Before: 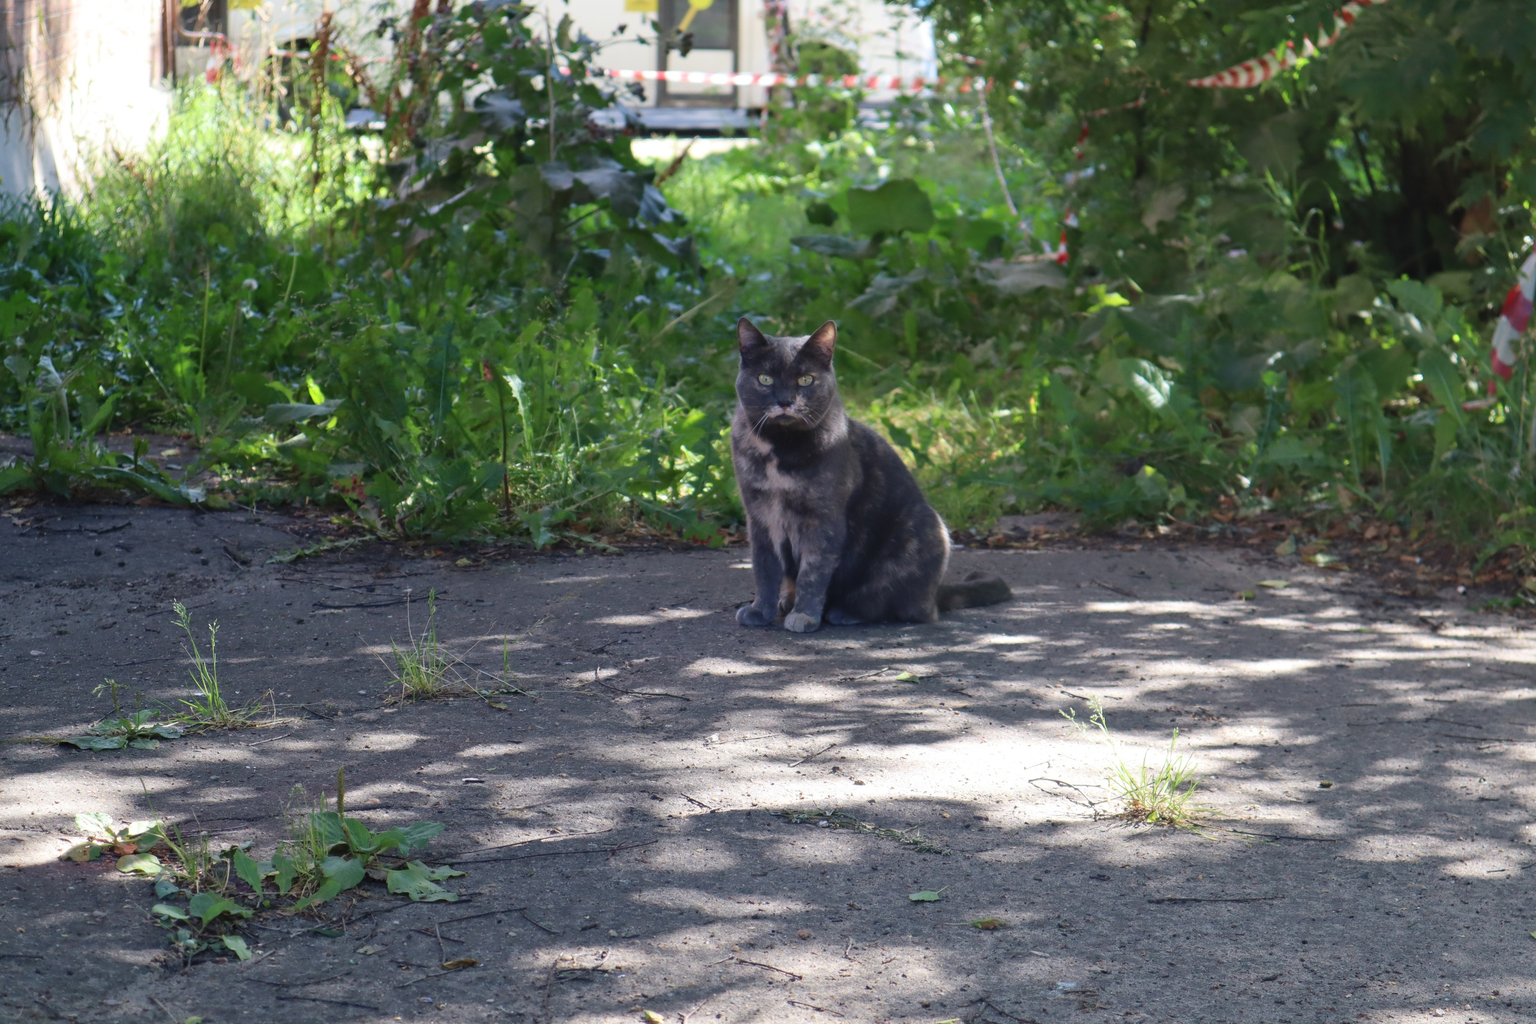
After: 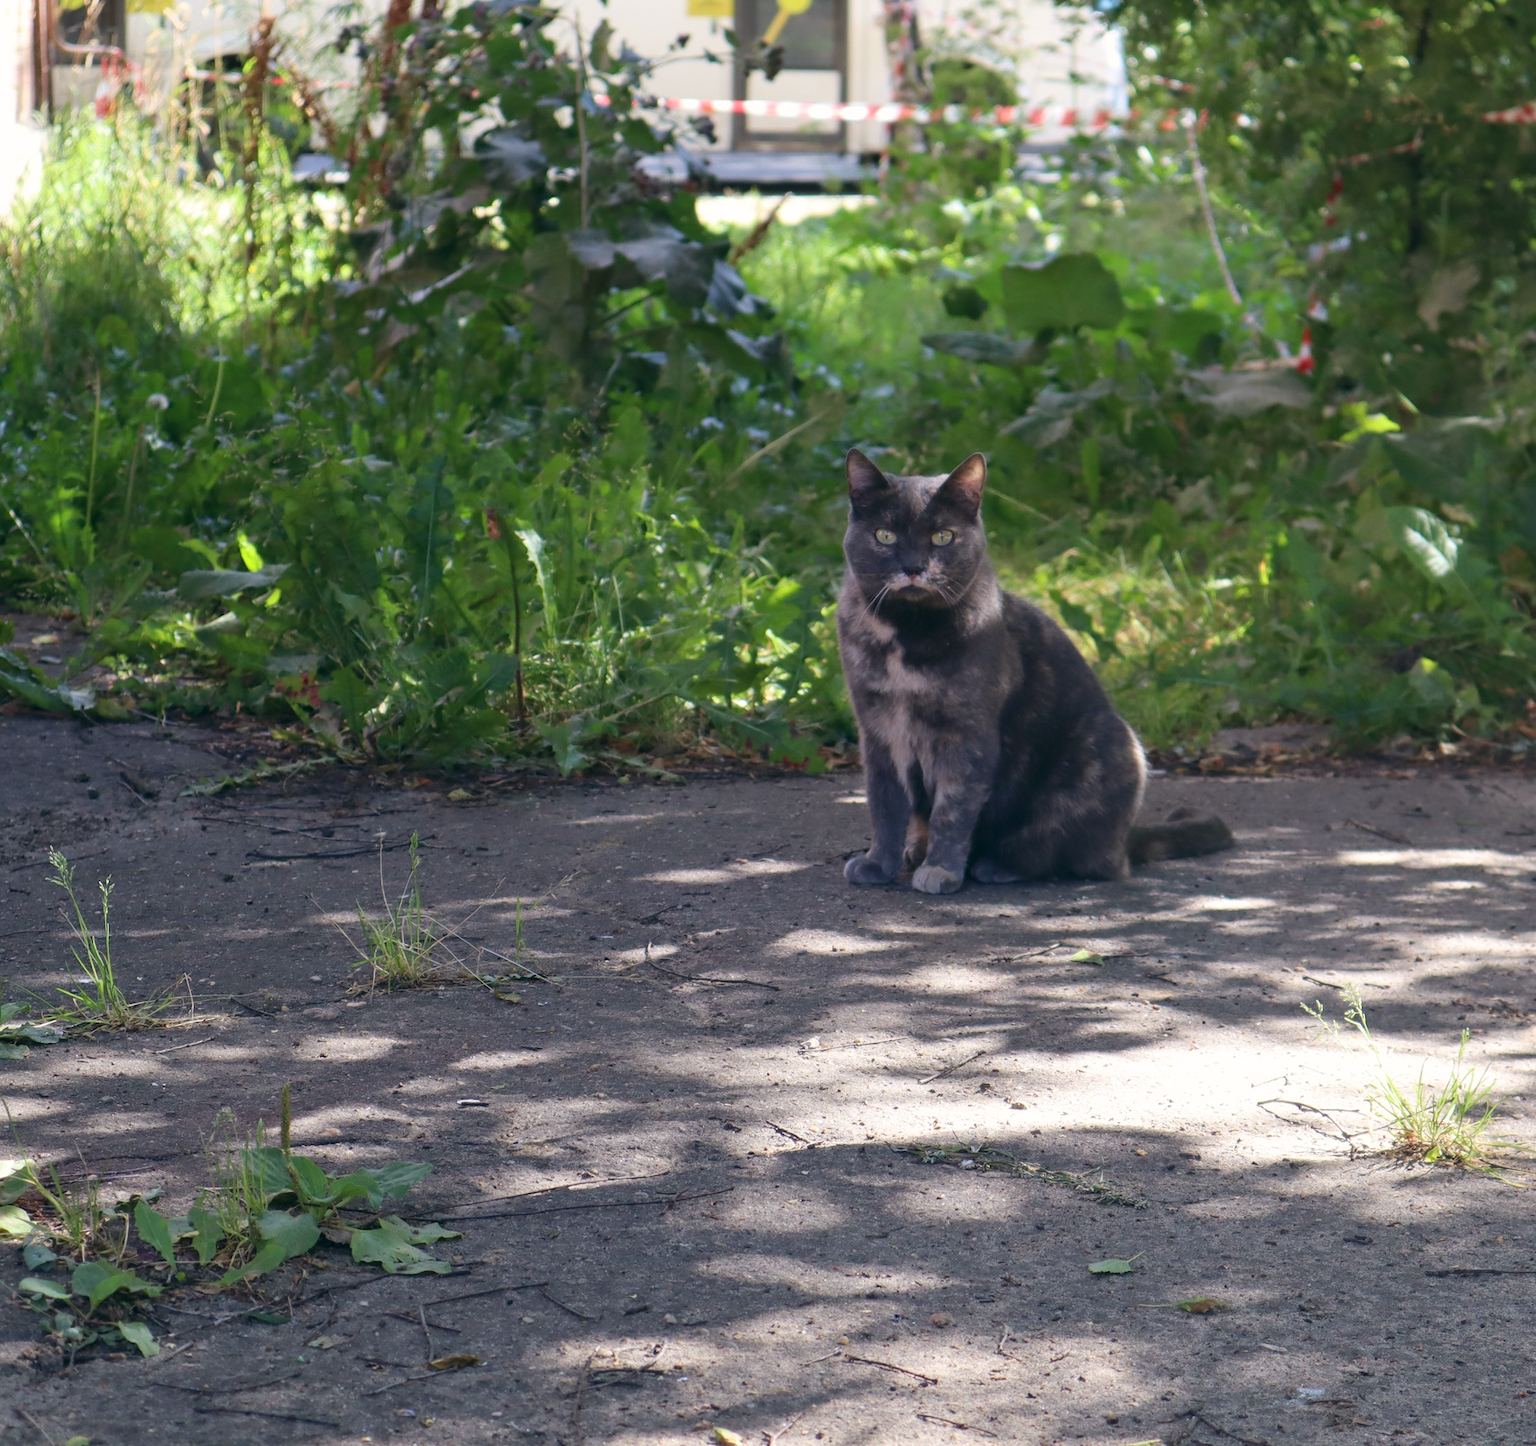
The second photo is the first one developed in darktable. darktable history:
crop and rotate: left 9.061%, right 20.142%
color balance: lift [1, 0.998, 1.001, 1.002], gamma [1, 1.02, 1, 0.98], gain [1, 1.02, 1.003, 0.98]
